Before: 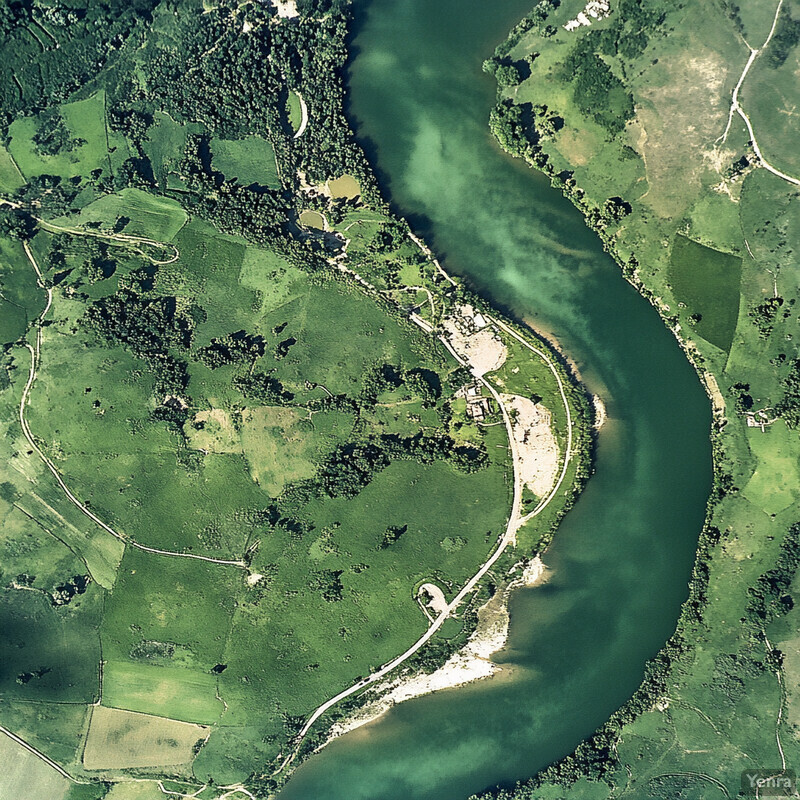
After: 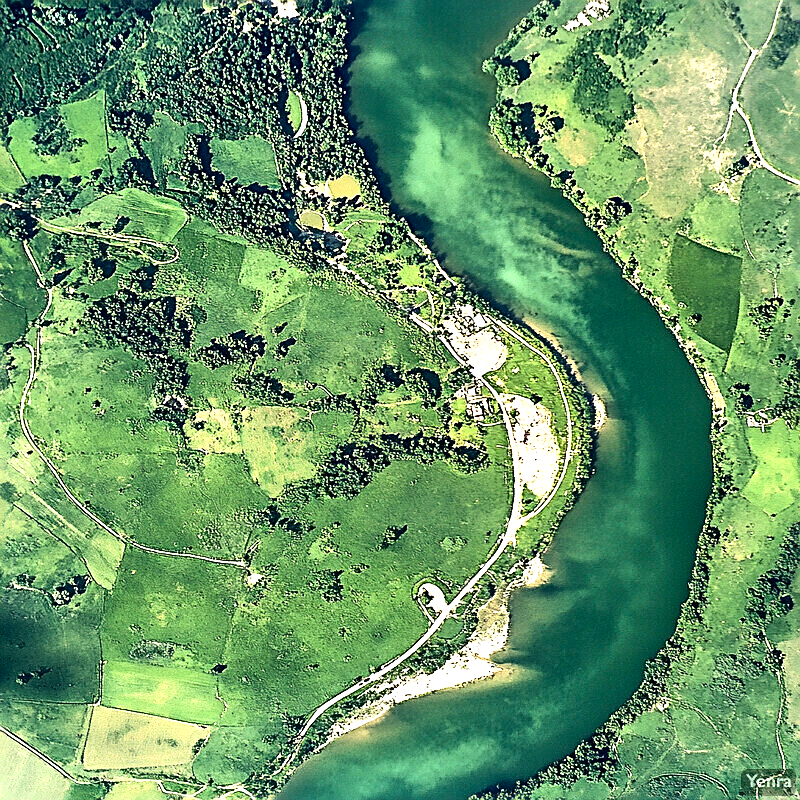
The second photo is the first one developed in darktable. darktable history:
sharpen: radius 2.531, amount 0.628
exposure: black level correction 0, exposure 0.7 EV, compensate exposure bias true, compensate highlight preservation false
contrast brightness saturation: contrast 0.18, saturation 0.3
